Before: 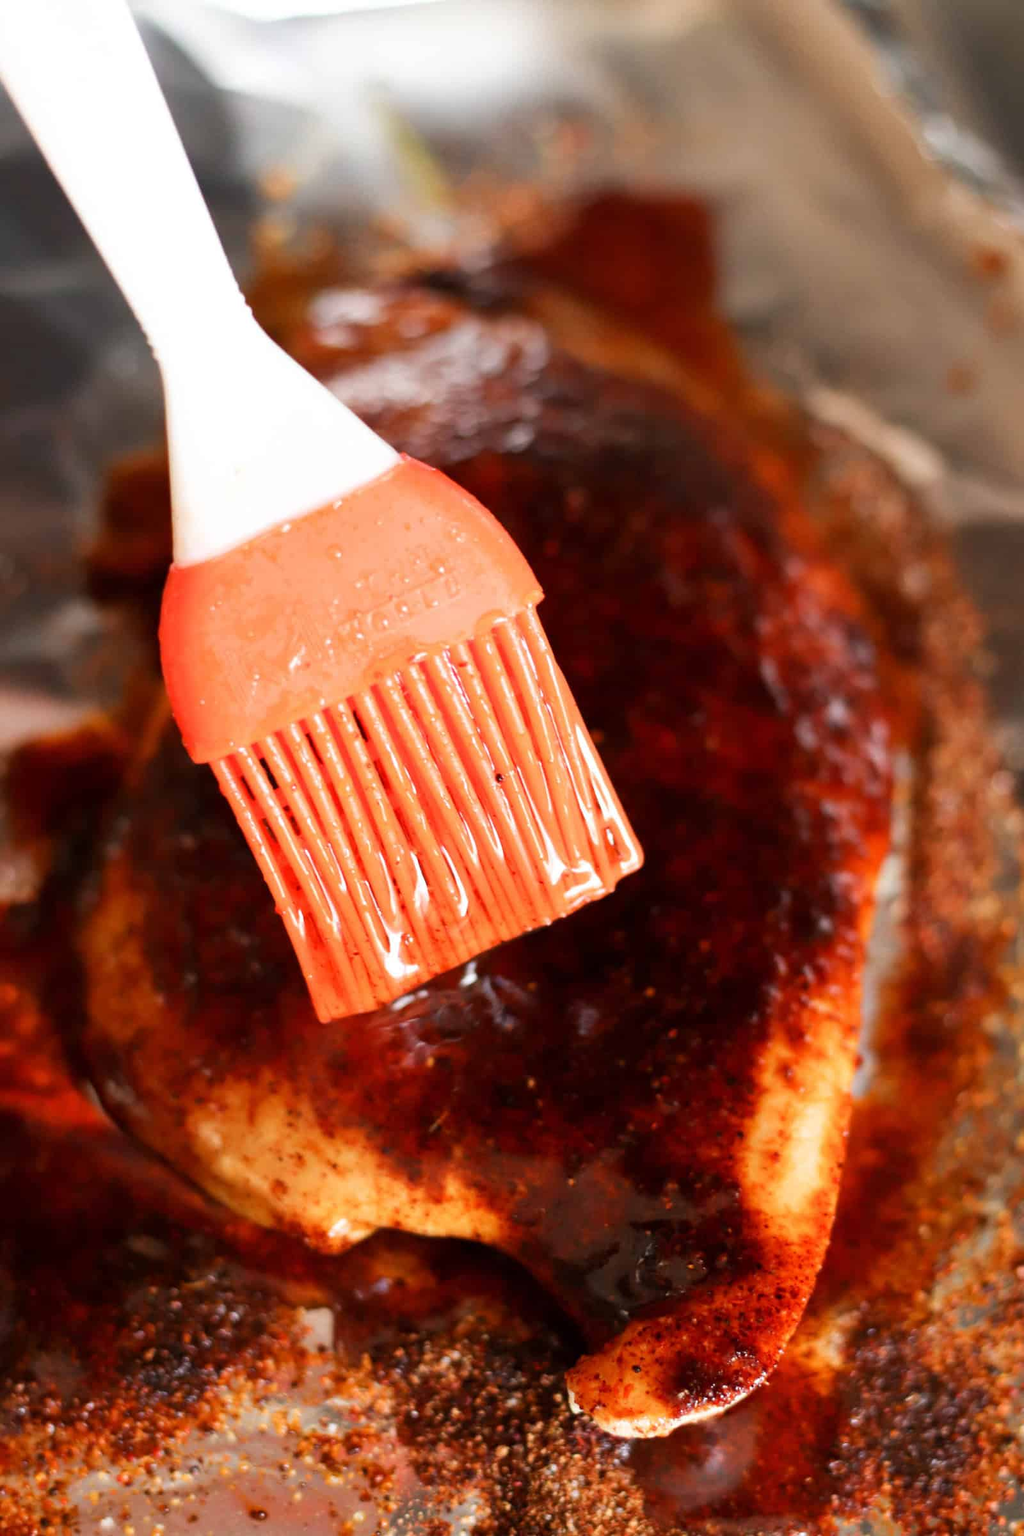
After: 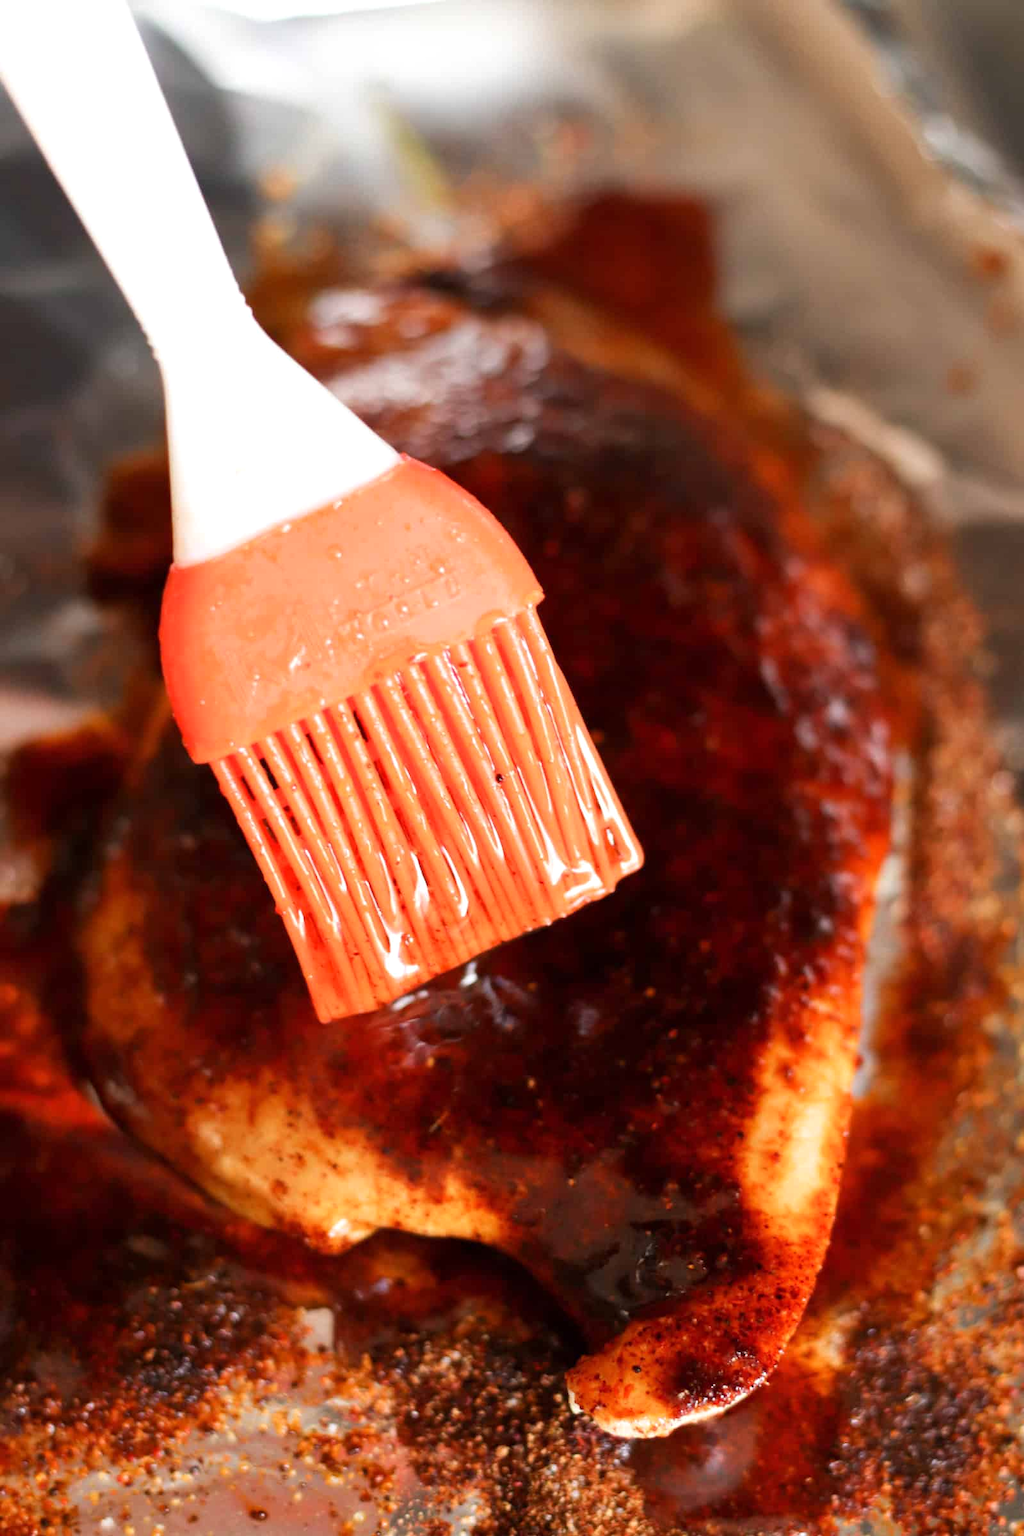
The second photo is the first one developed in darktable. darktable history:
exposure: exposure 0.081 EV, compensate exposure bias true, compensate highlight preservation false
